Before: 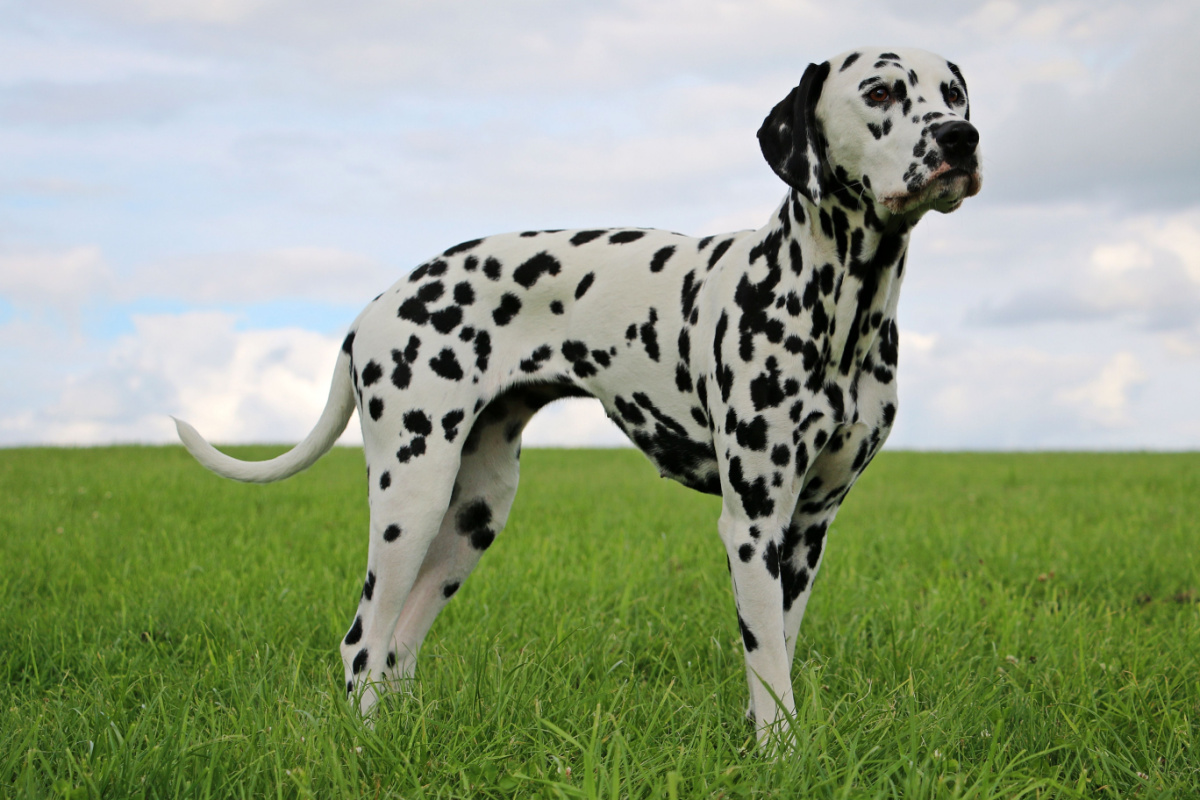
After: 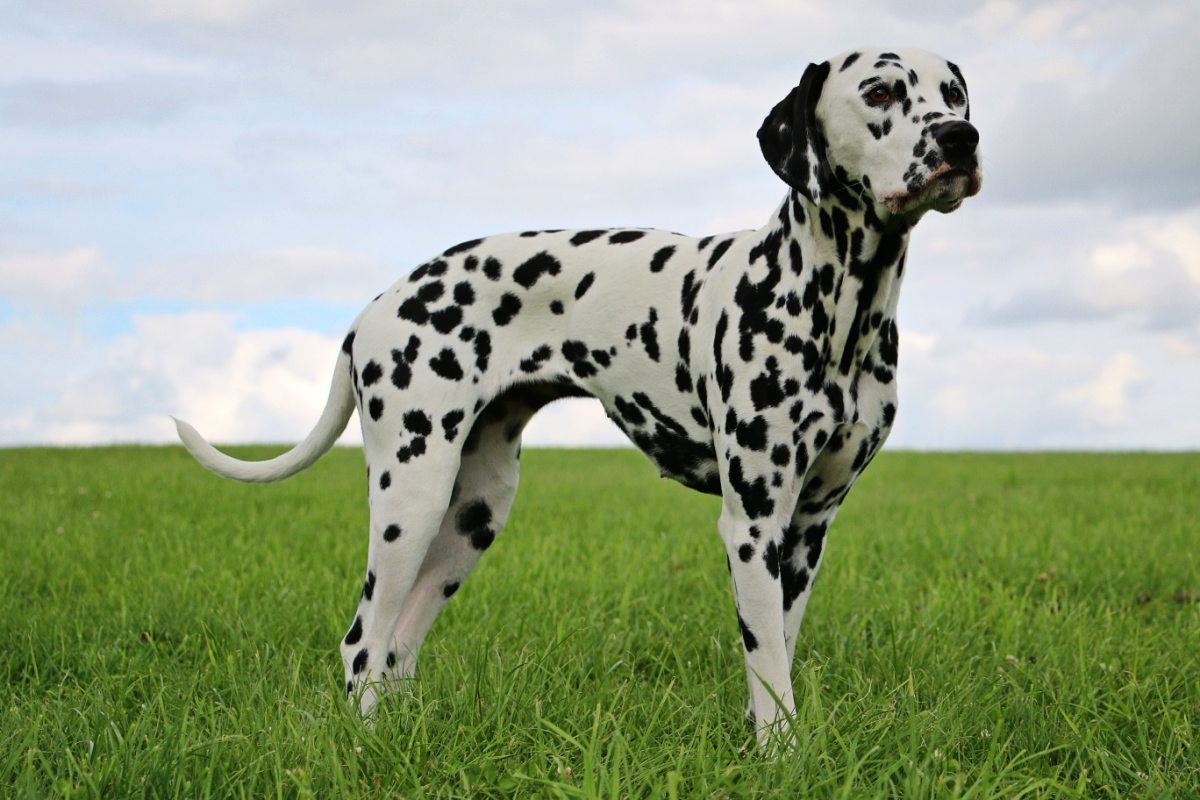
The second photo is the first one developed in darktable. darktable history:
shadows and highlights: shadows 52.34, highlights -28.23, soften with gaussian
tone curve: curves: ch0 [(0, 0) (0.003, 0.01) (0.011, 0.015) (0.025, 0.023) (0.044, 0.037) (0.069, 0.055) (0.1, 0.08) (0.136, 0.114) (0.177, 0.155) (0.224, 0.201) (0.277, 0.254) (0.335, 0.319) (0.399, 0.387) (0.468, 0.459) (0.543, 0.544) (0.623, 0.634) (0.709, 0.731) (0.801, 0.827) (0.898, 0.921) (1, 1)], color space Lab, independent channels, preserve colors none
